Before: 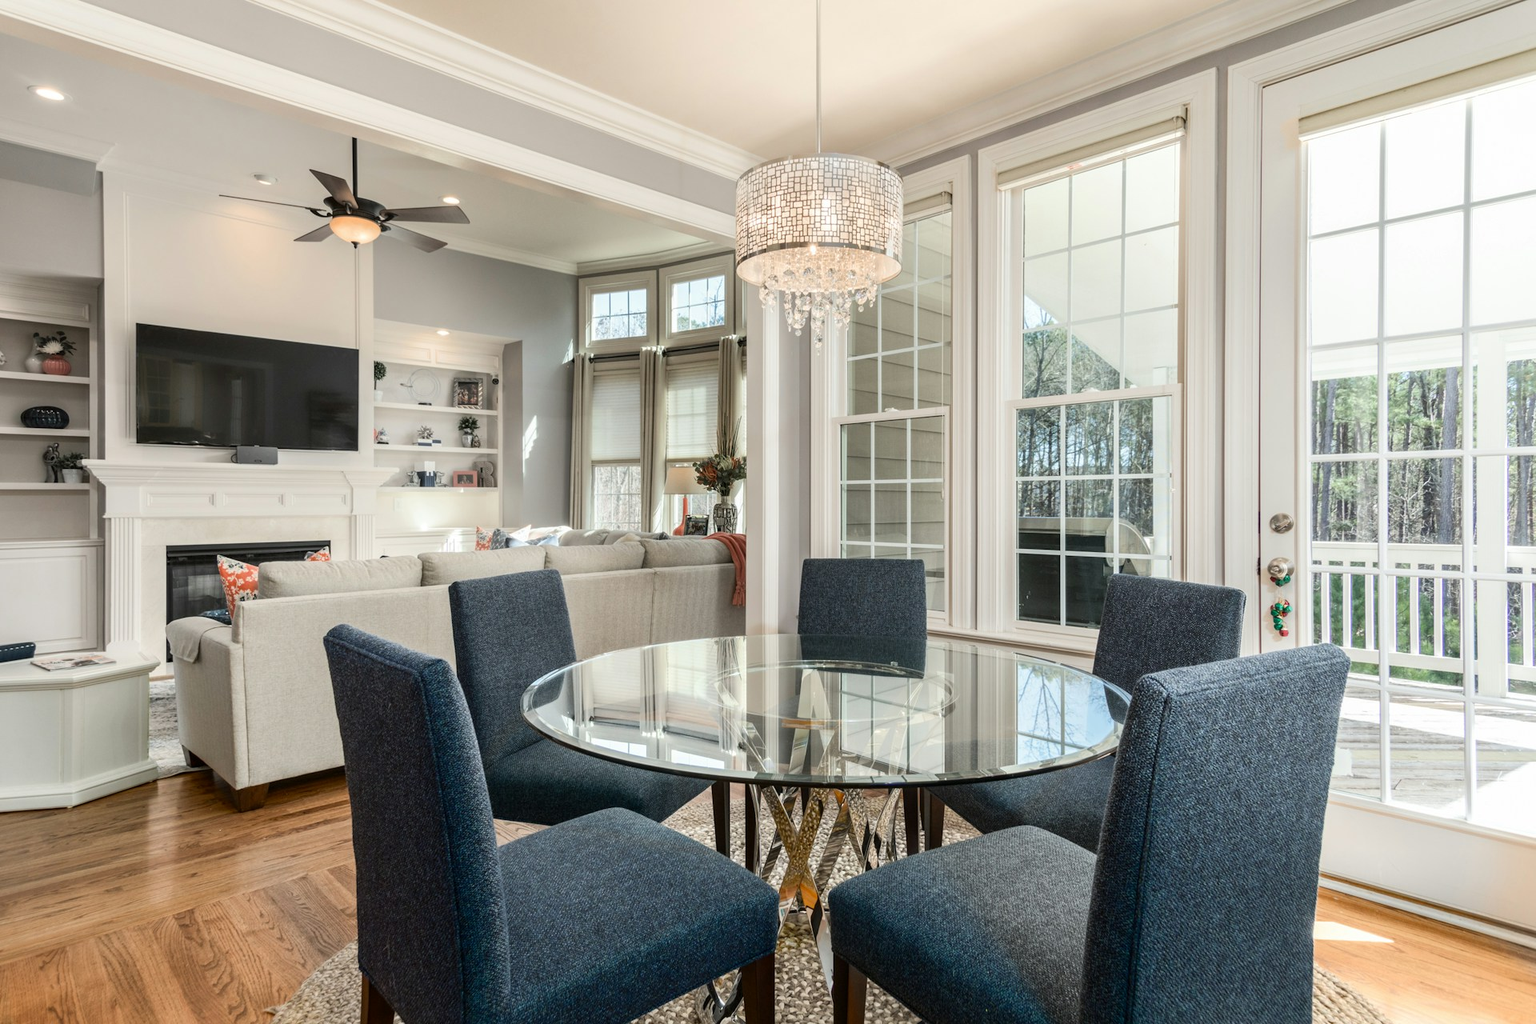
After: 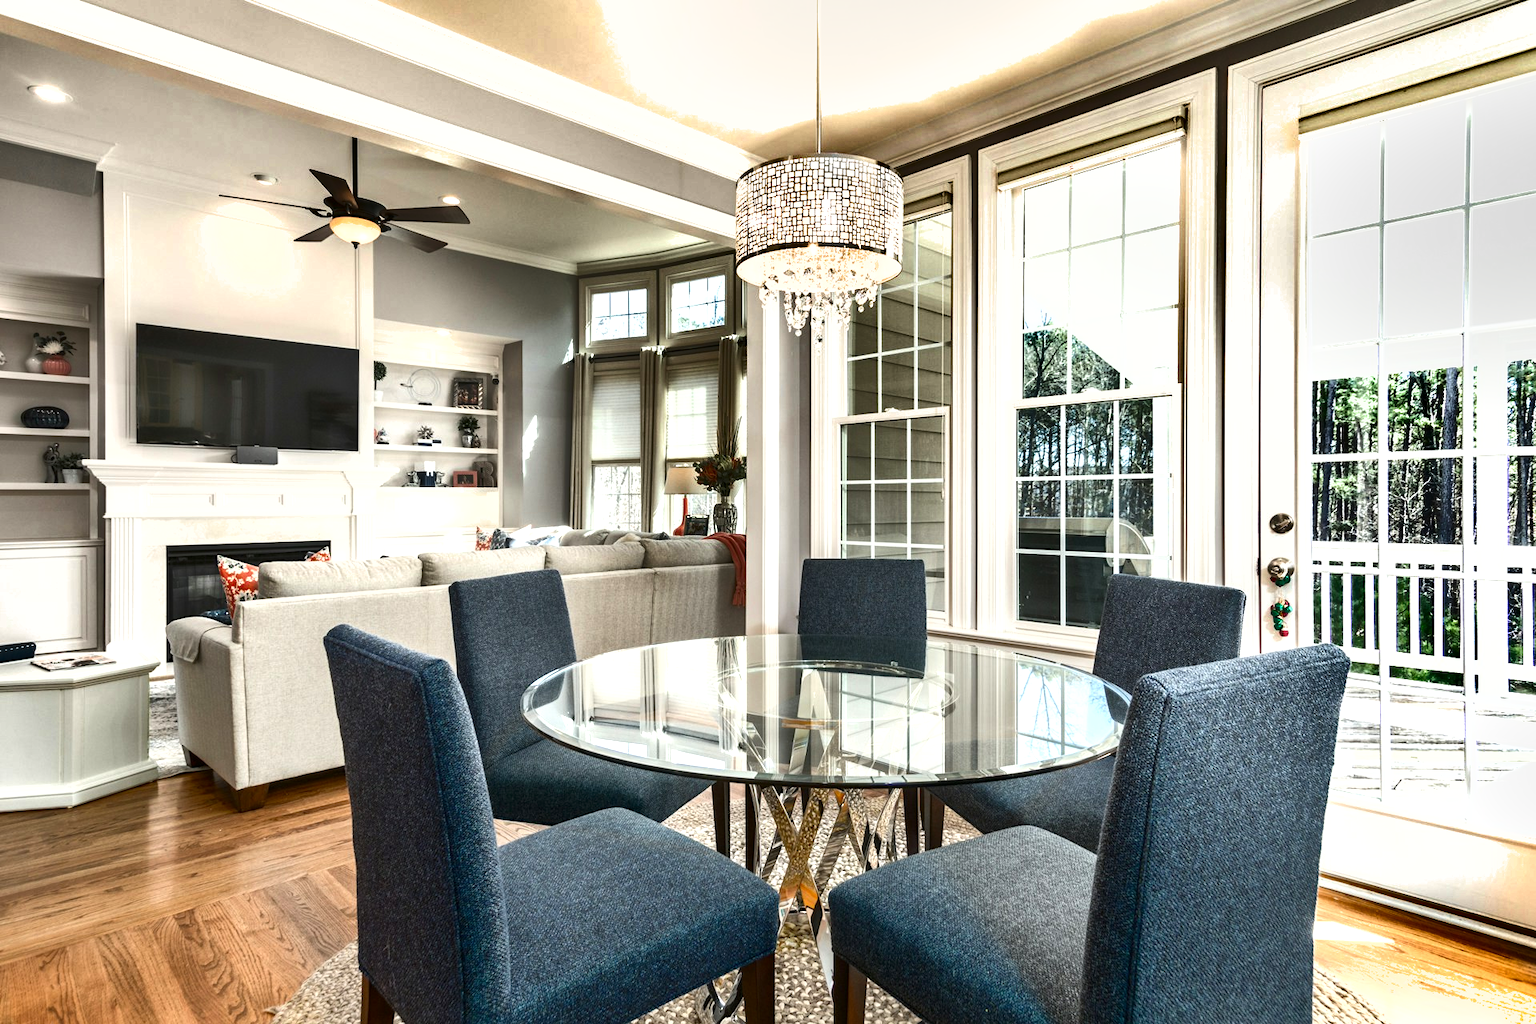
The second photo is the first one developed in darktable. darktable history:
exposure: black level correction 0, exposure 0.698 EV, compensate exposure bias true, compensate highlight preservation false
contrast brightness saturation: contrast 0.032, brightness -0.039
tone equalizer: on, module defaults
shadows and highlights: radius 105.81, shadows 44.08, highlights -67.18, low approximation 0.01, soften with gaussian
